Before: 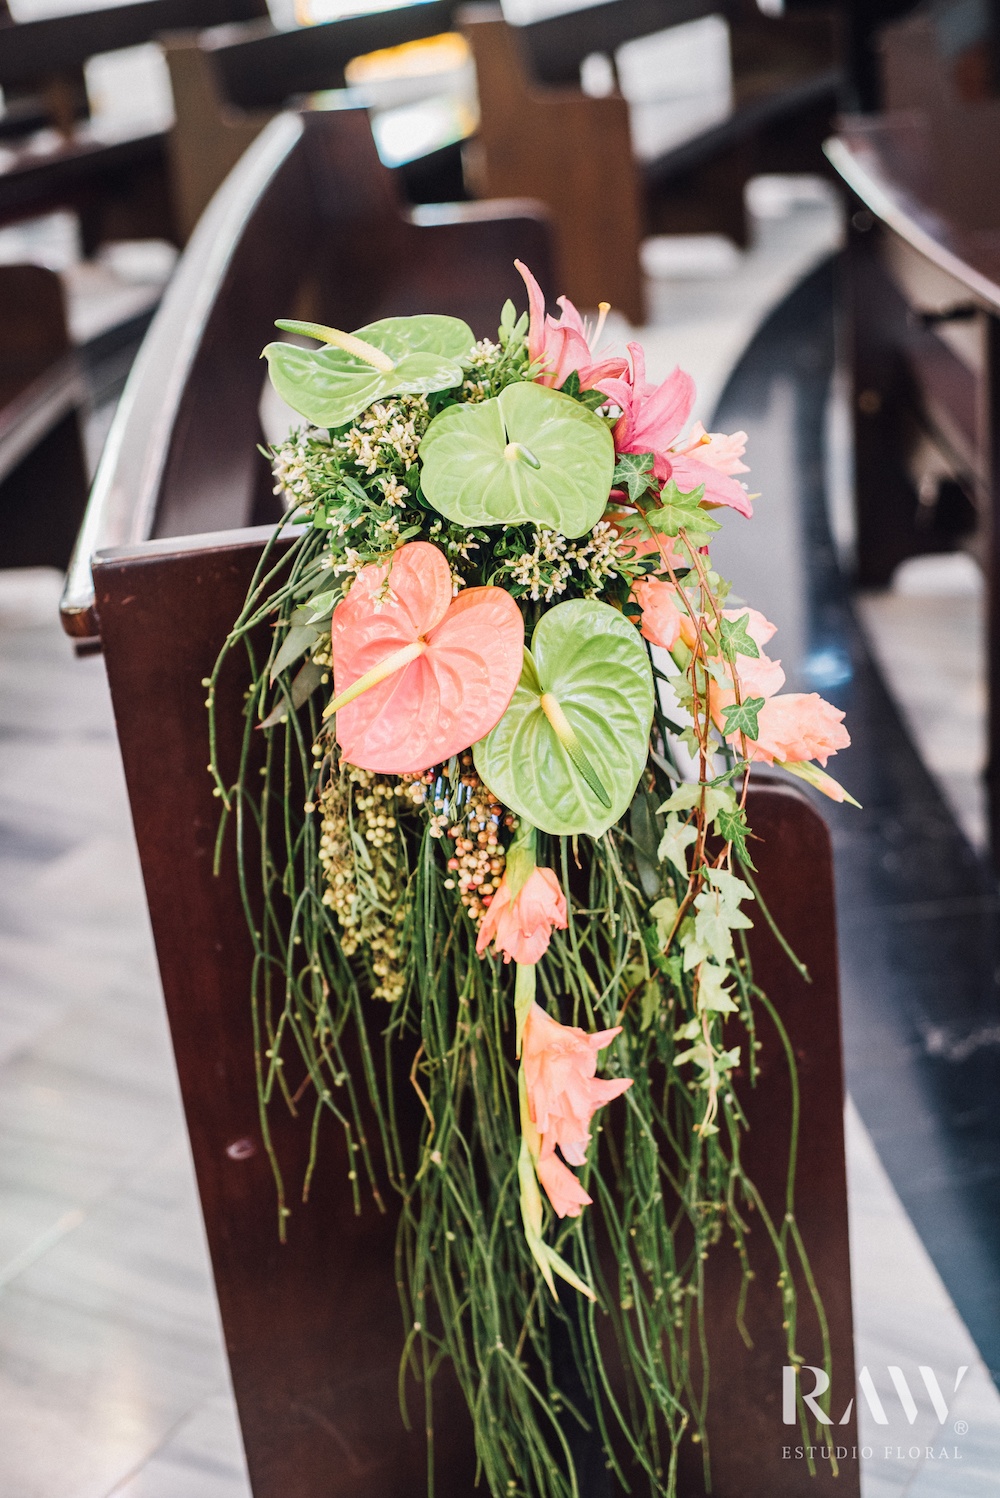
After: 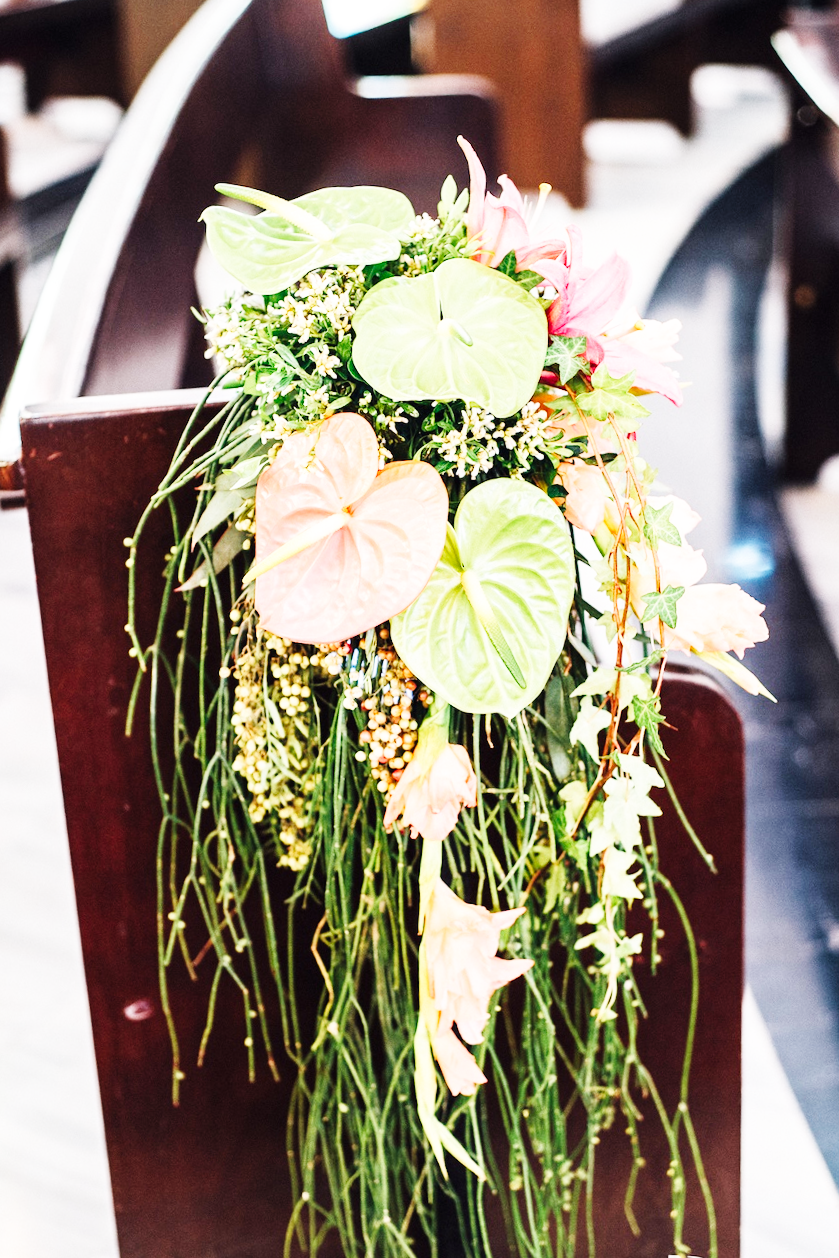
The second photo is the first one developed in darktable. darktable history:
crop and rotate: angle -2.97°, left 5.042%, top 5.227%, right 4.61%, bottom 4.356%
base curve: curves: ch0 [(0, 0.003) (0.001, 0.002) (0.006, 0.004) (0.02, 0.022) (0.048, 0.086) (0.094, 0.234) (0.162, 0.431) (0.258, 0.629) (0.385, 0.8) (0.548, 0.918) (0.751, 0.988) (1, 1)], preserve colors none
